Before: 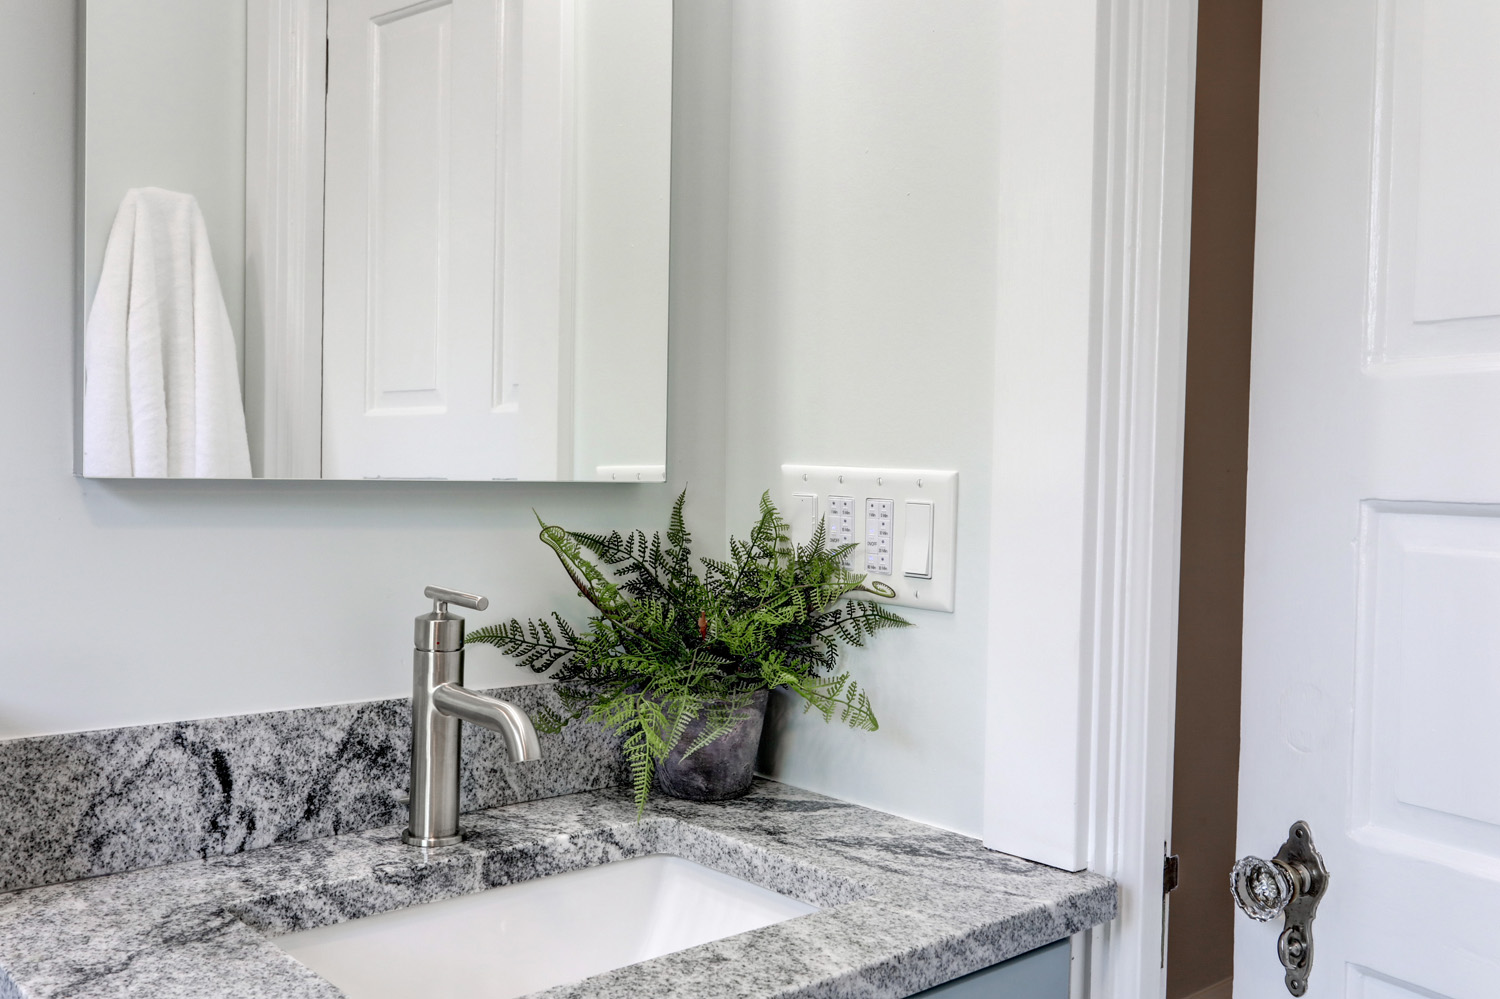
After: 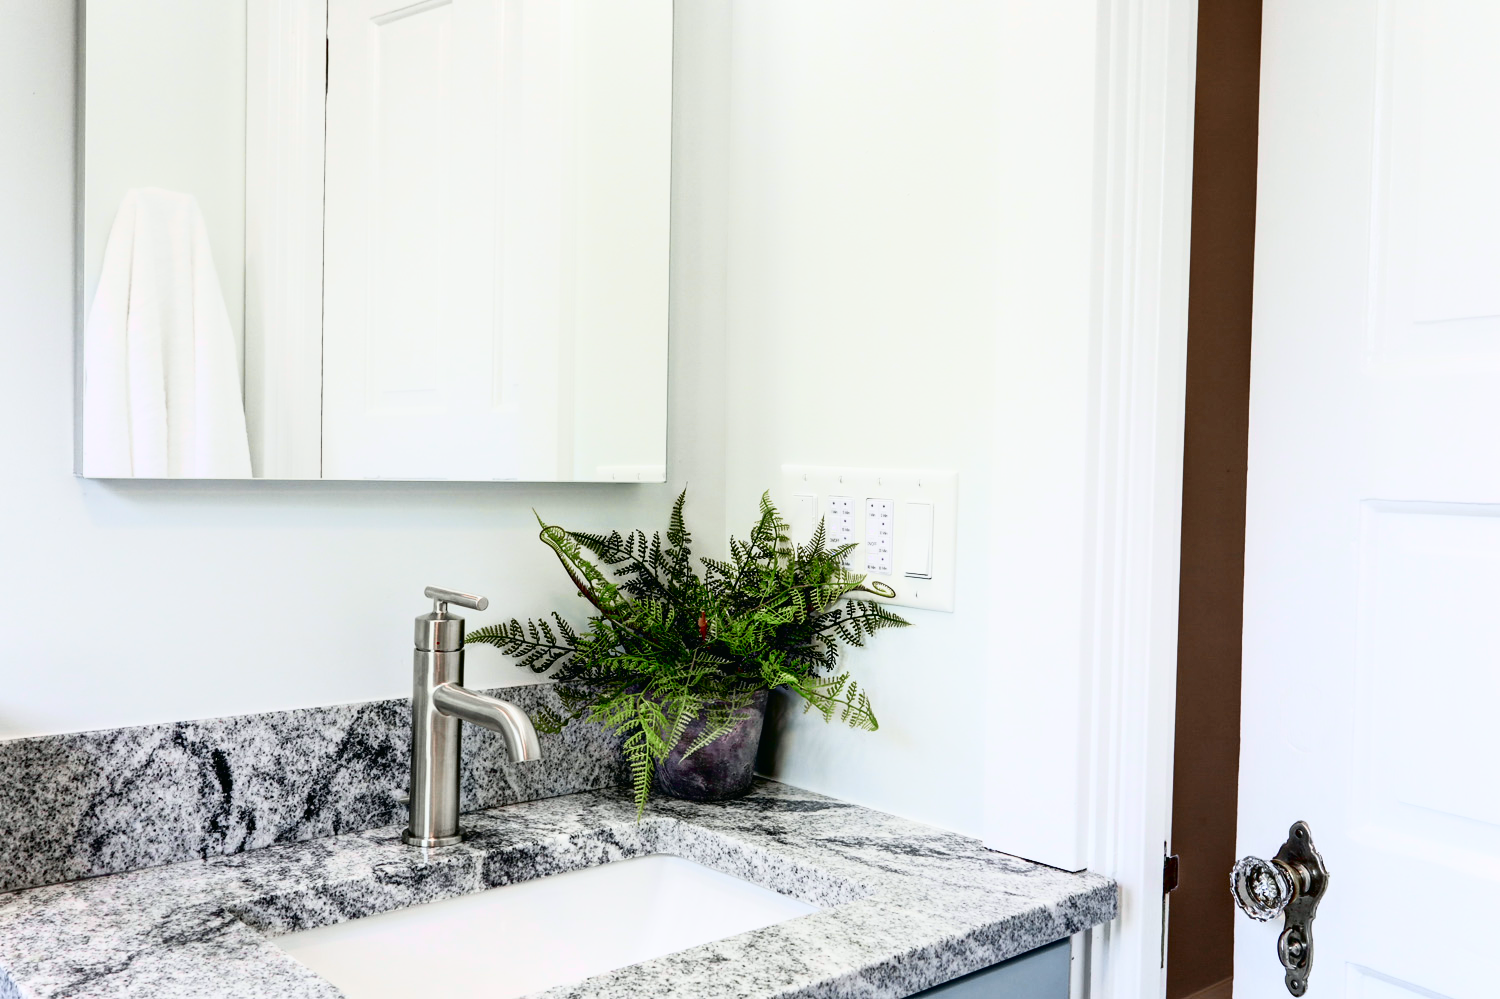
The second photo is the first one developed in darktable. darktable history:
tone curve: curves: ch0 [(0.001, 0.034) (0.115, 0.093) (0.251, 0.232) (0.382, 0.397) (0.652, 0.719) (0.802, 0.876) (1, 0.998)]; ch1 [(0, 0) (0.384, 0.324) (0.472, 0.466) (0.504, 0.5) (0.517, 0.533) (0.547, 0.564) (0.582, 0.628) (0.657, 0.727) (1, 1)]; ch2 [(0, 0) (0.278, 0.232) (0.5, 0.5) (0.531, 0.552) (0.61, 0.653) (1, 1)], color space Lab, independent channels, preserve colors none
shadows and highlights: shadows -62.32, white point adjustment -5.22, highlights 61.59
exposure: exposure -0.064 EV, compensate highlight preservation false
